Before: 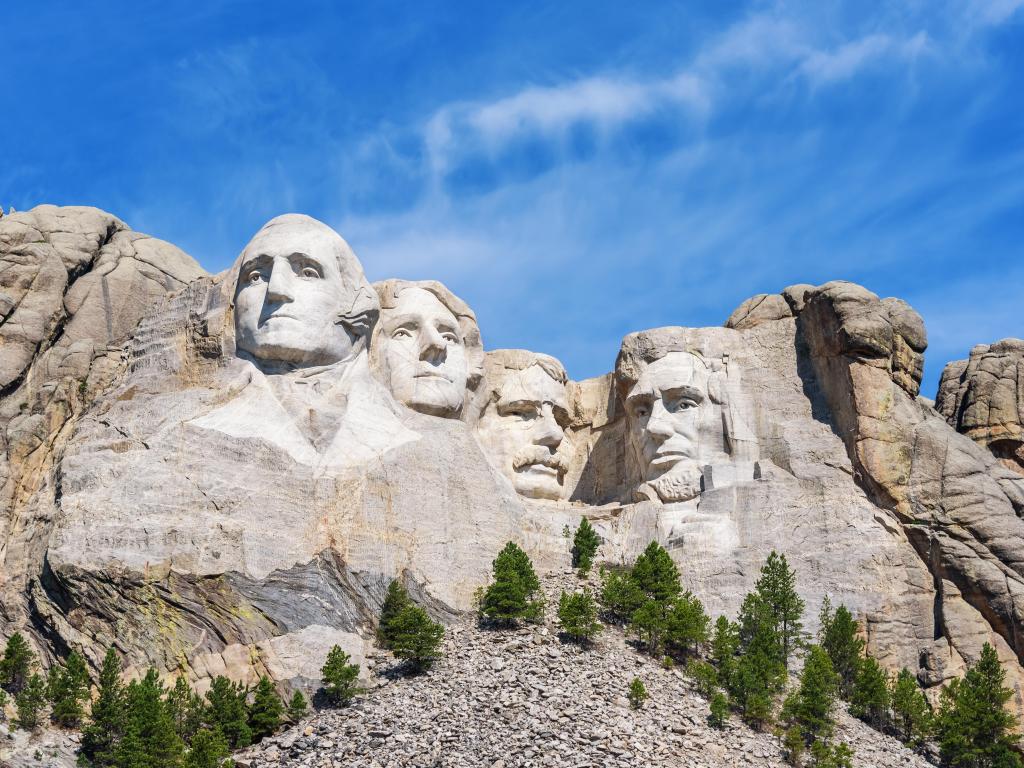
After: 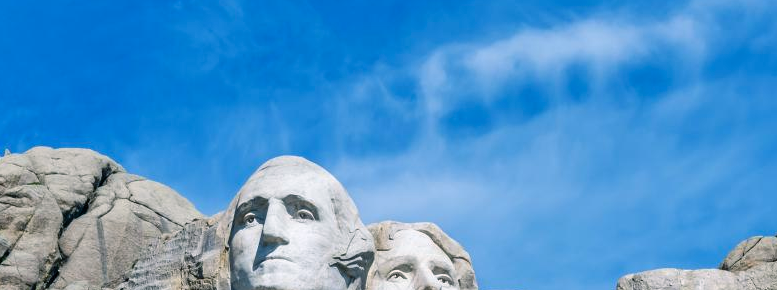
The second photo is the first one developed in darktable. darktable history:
color balance rgb: power › luminance -7.815%, power › chroma 2.264%, power › hue 220.07°, linear chroma grading › shadows -3.32%, linear chroma grading › highlights -4.637%, perceptual saturation grading › global saturation -12.294%, global vibrance 30.587%
tone equalizer: -7 EV 0.114 EV
crop: left 0.569%, top 7.646%, right 23.499%, bottom 54.558%
